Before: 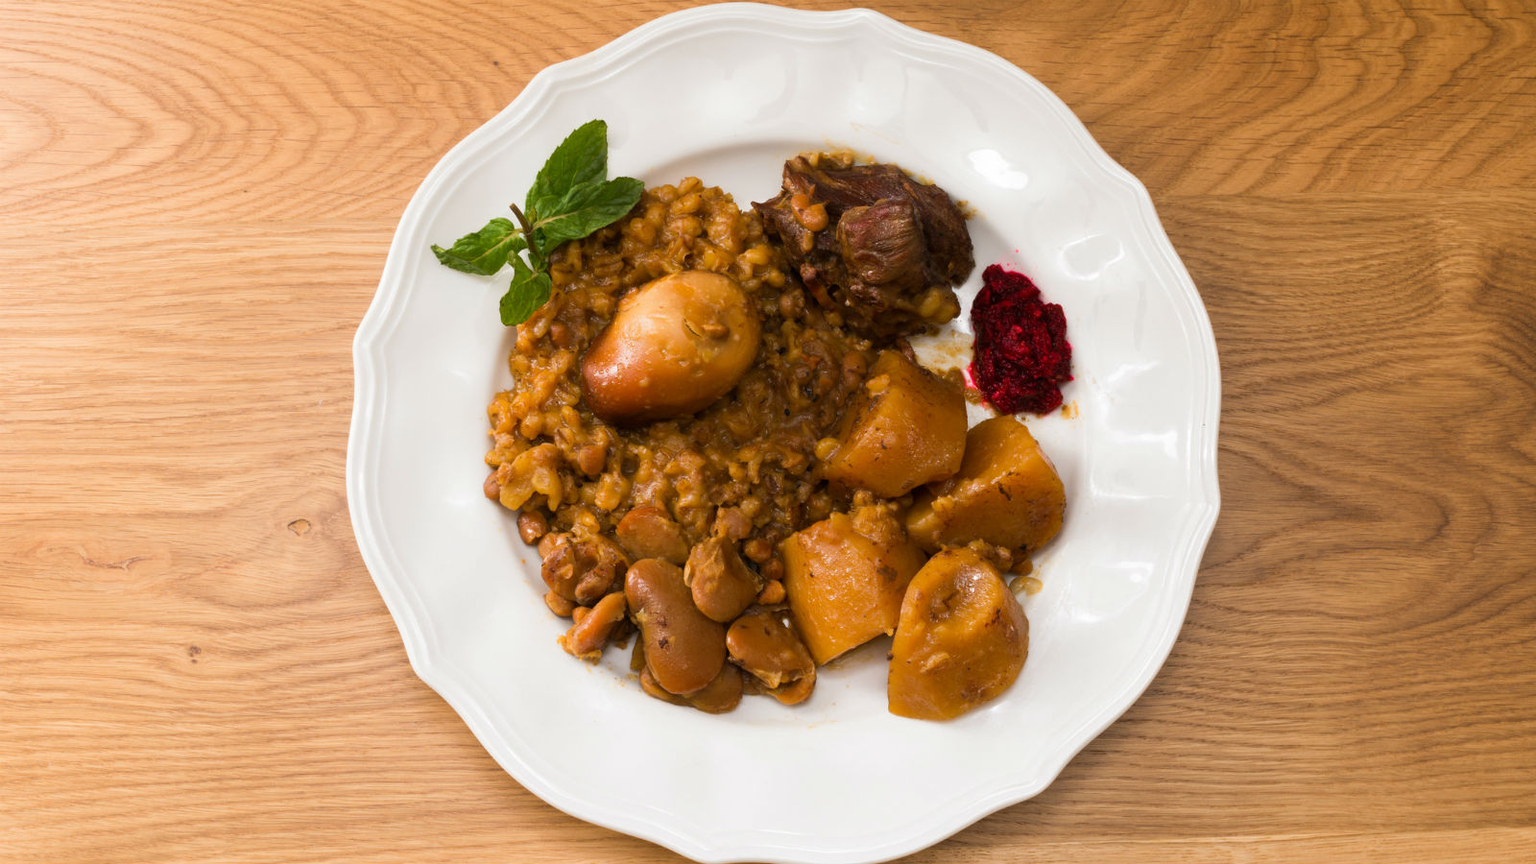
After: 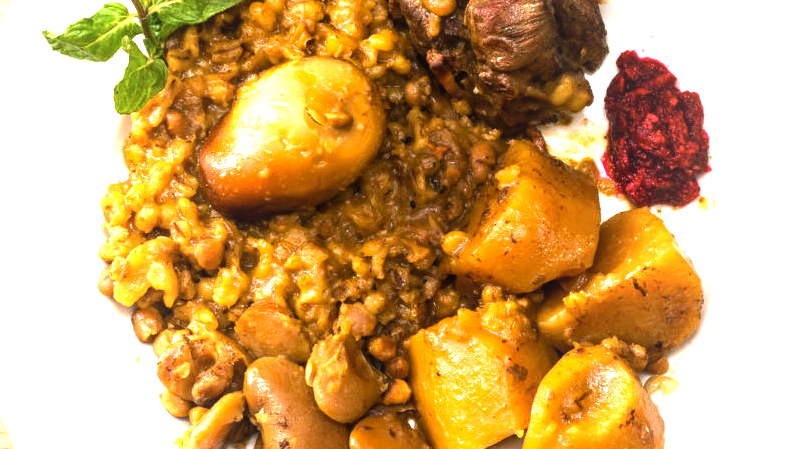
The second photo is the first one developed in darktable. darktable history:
exposure: black level correction 0.001, exposure 1.033 EV, compensate exposure bias true, compensate highlight preservation false
crop: left 25.472%, top 25.067%, right 25.082%, bottom 25.039%
tone equalizer: -8 EV -0.726 EV, -7 EV -0.681 EV, -6 EV -0.598 EV, -5 EV -0.374 EV, -3 EV 0.376 EV, -2 EV 0.6 EV, -1 EV 0.686 EV, +0 EV 0.751 EV, edges refinement/feathering 500, mask exposure compensation -1.57 EV, preserve details no
local contrast: detail 109%
